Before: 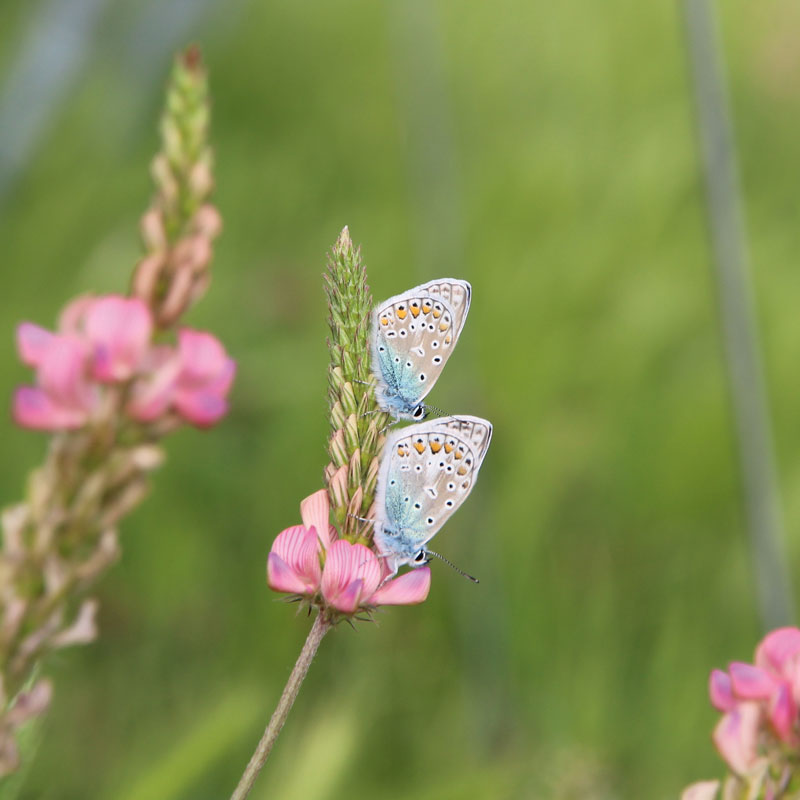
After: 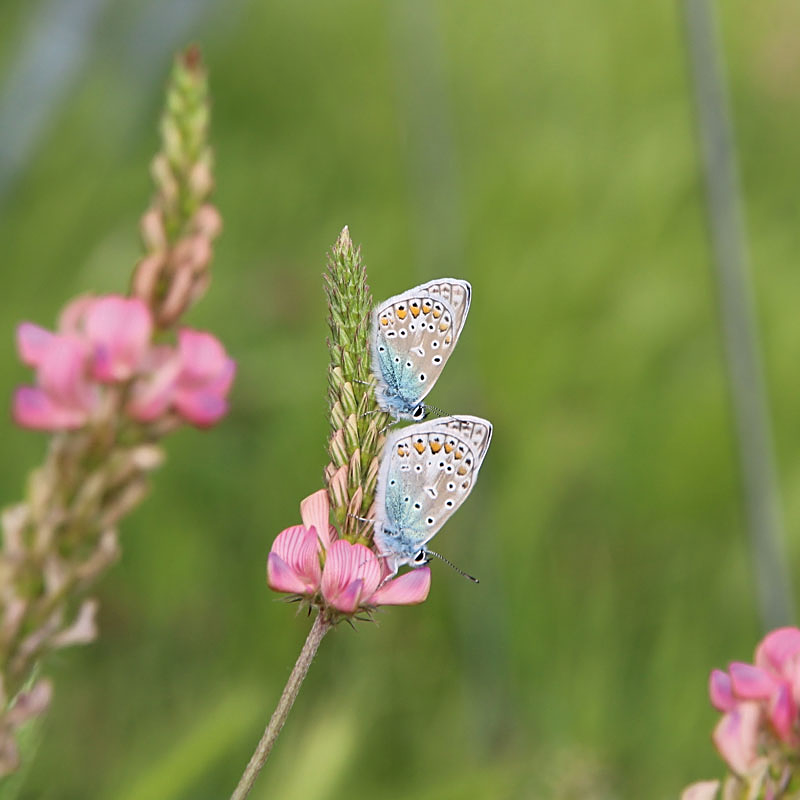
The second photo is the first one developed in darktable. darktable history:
shadows and highlights: shadows 43.63, white point adjustment -1.48, soften with gaussian
sharpen: on, module defaults
